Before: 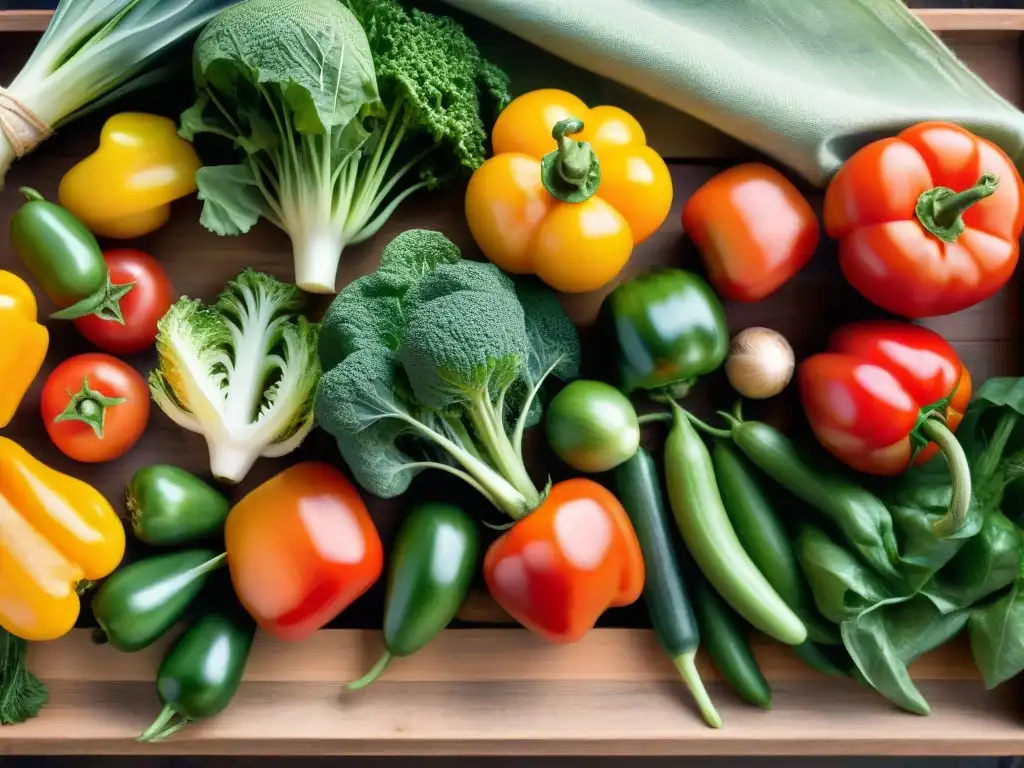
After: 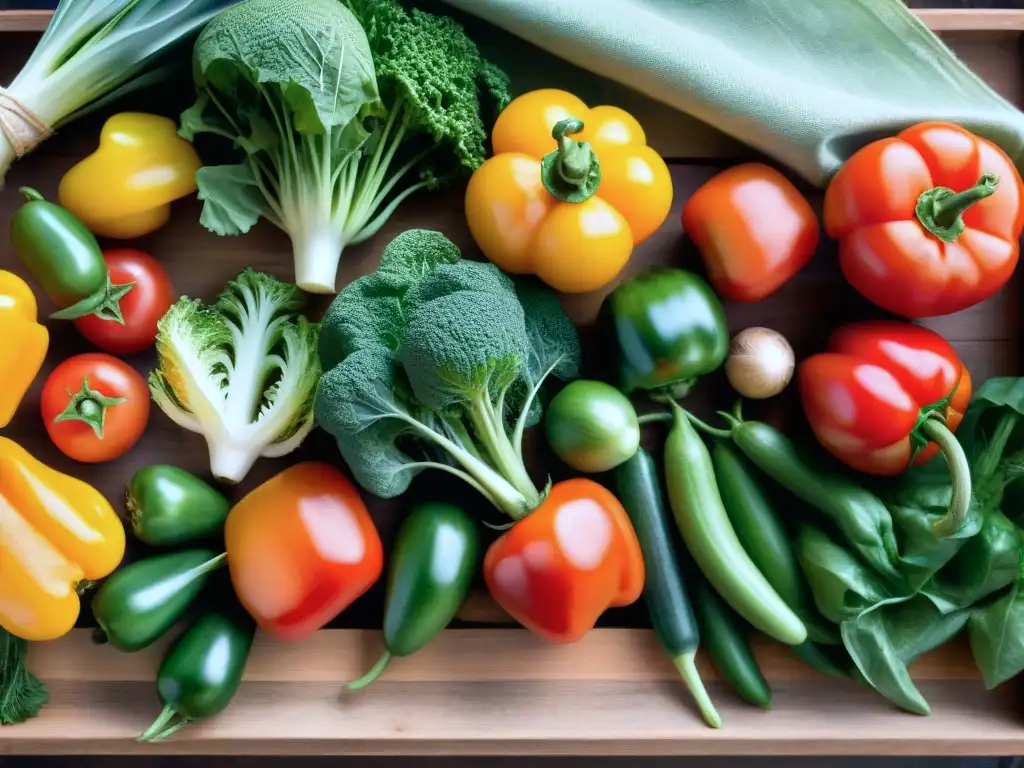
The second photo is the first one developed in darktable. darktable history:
color calibration: x 0.367, y 0.376, temperature 4372.25 K
contrast equalizer: y [[0.5 ×6], [0.5 ×6], [0.5, 0.5, 0.501, 0.545, 0.707, 0.863], [0 ×6], [0 ×6]]
